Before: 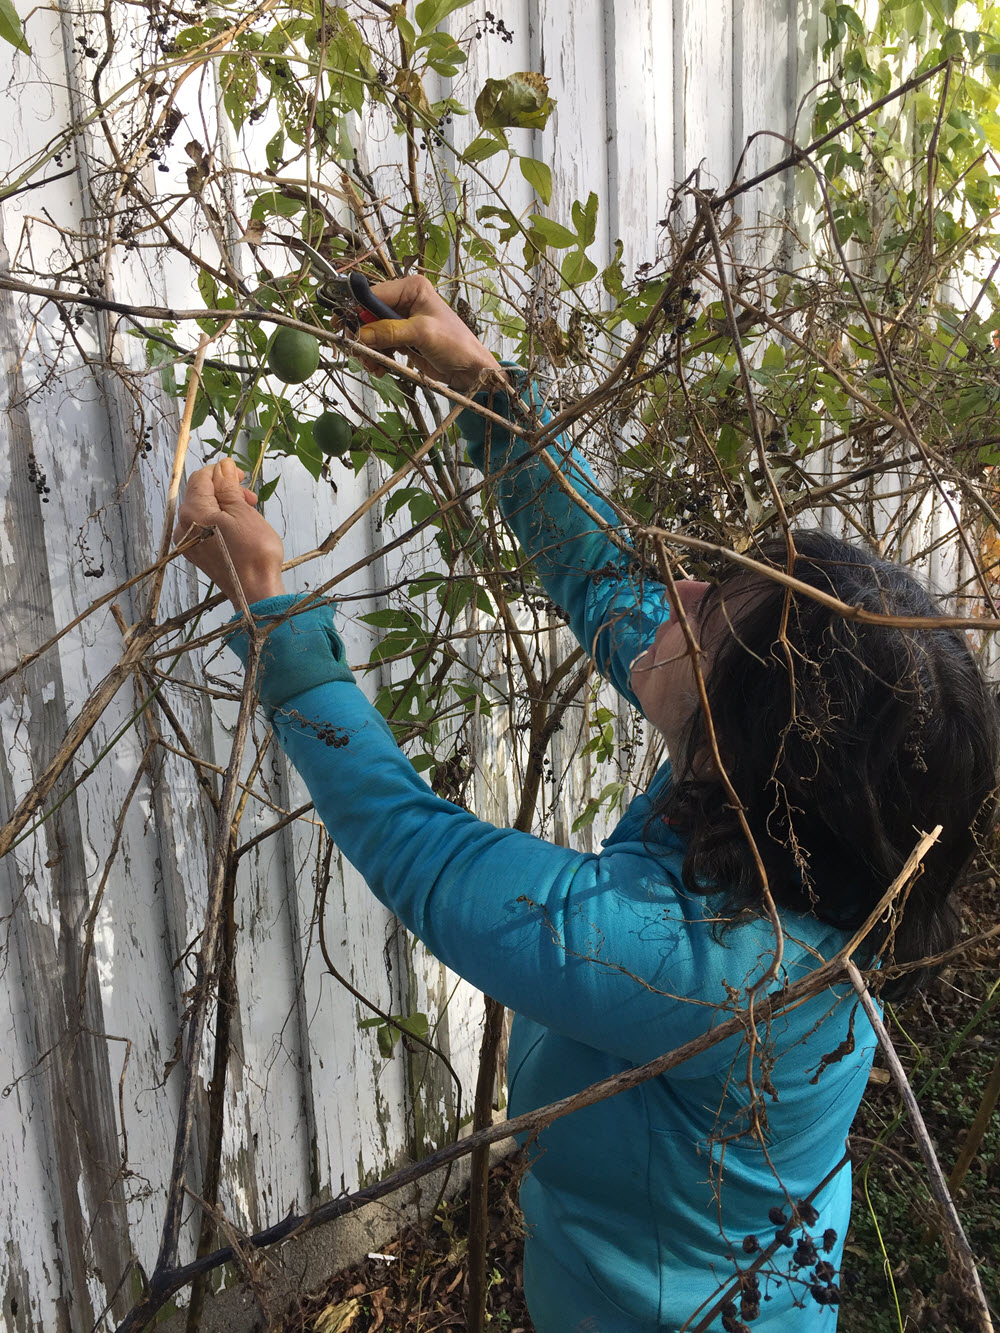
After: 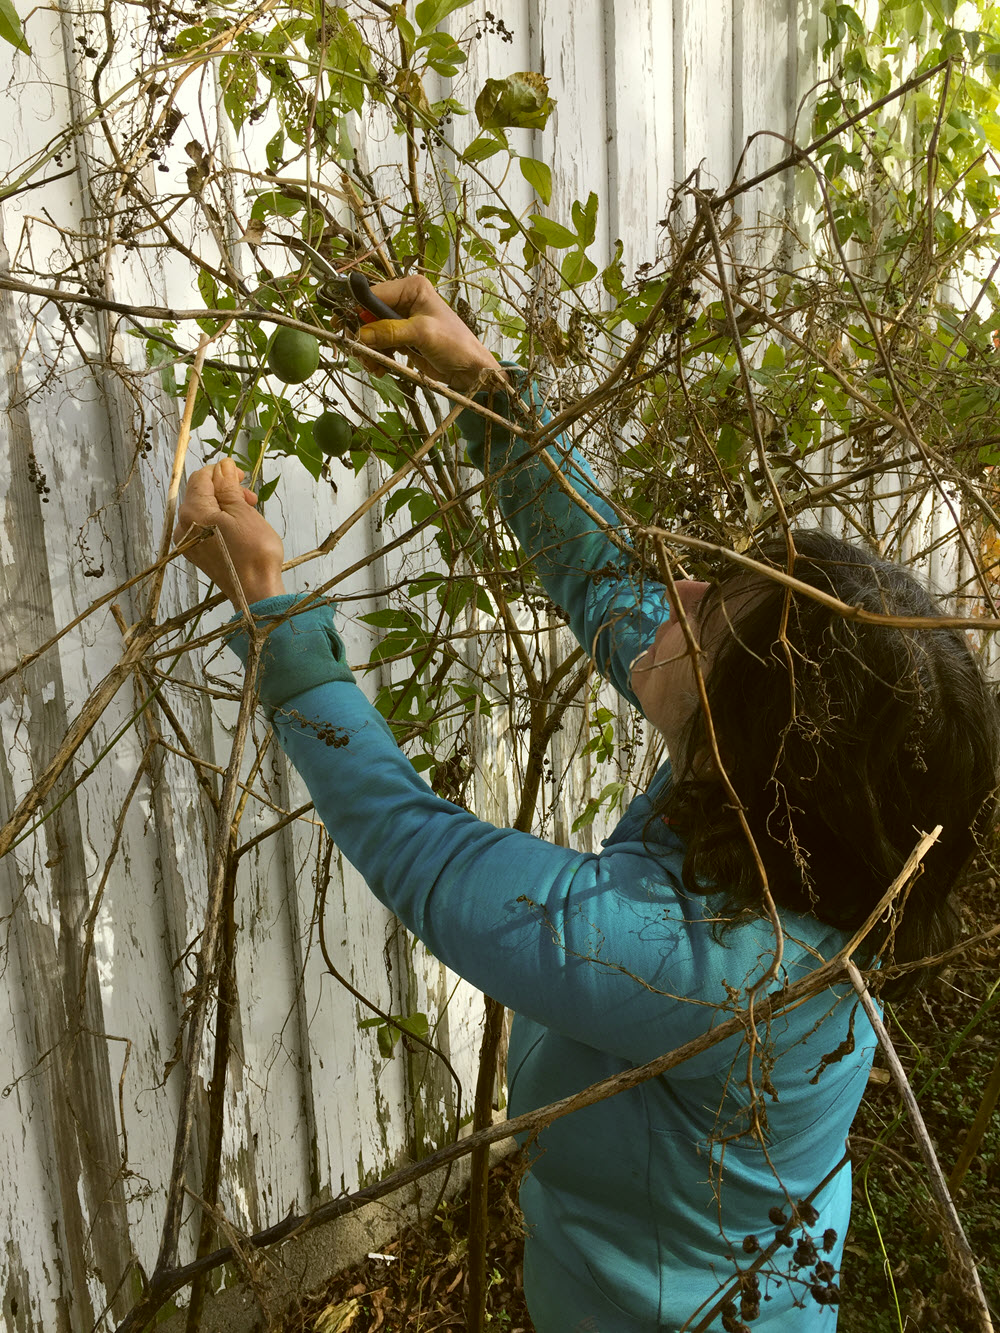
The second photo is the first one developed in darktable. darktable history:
white balance: red 0.98, blue 1.034
color correction: highlights a* -1.43, highlights b* 10.12, shadows a* 0.395, shadows b* 19.35
